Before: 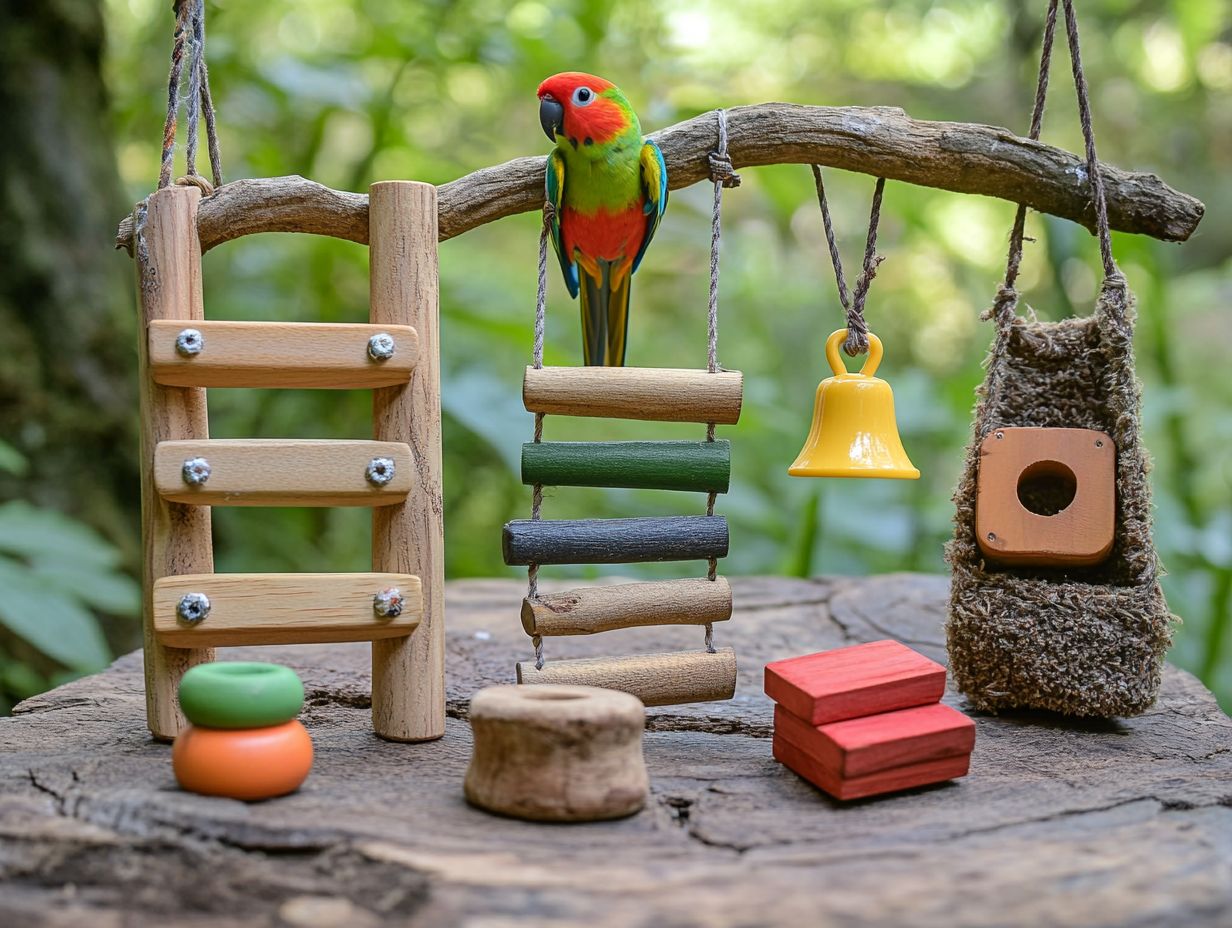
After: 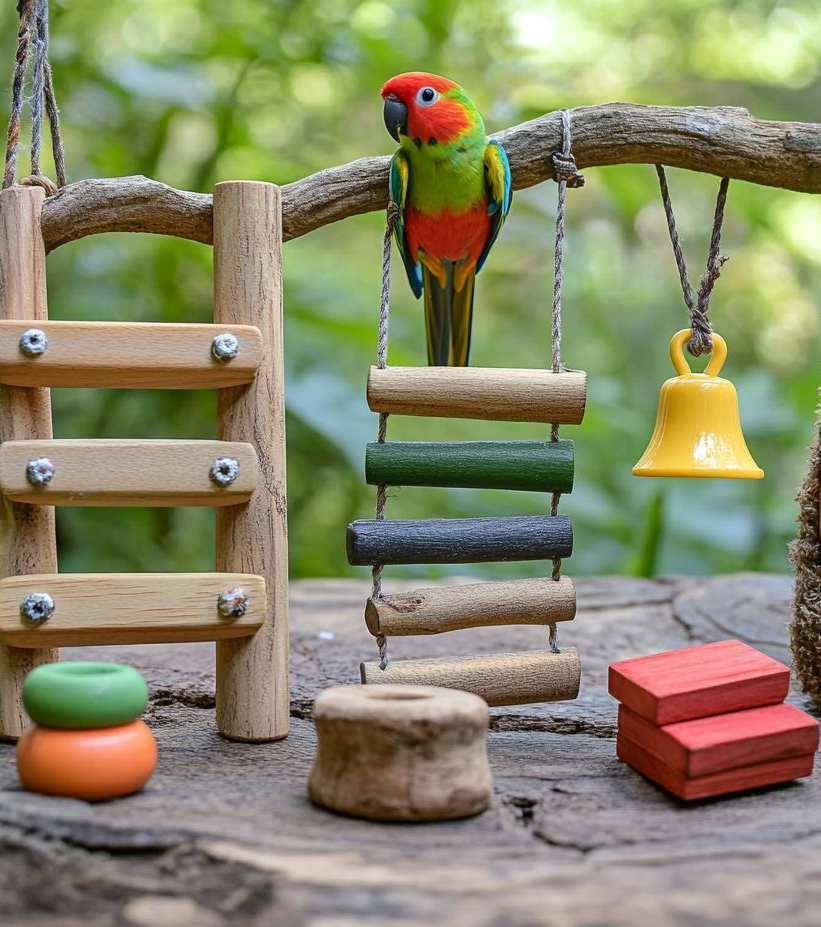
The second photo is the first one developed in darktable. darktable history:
crop and rotate: left 12.673%, right 20.66%
local contrast: mode bilateral grid, contrast 20, coarseness 50, detail 120%, midtone range 0.2
white balance: red 0.986, blue 1.01
